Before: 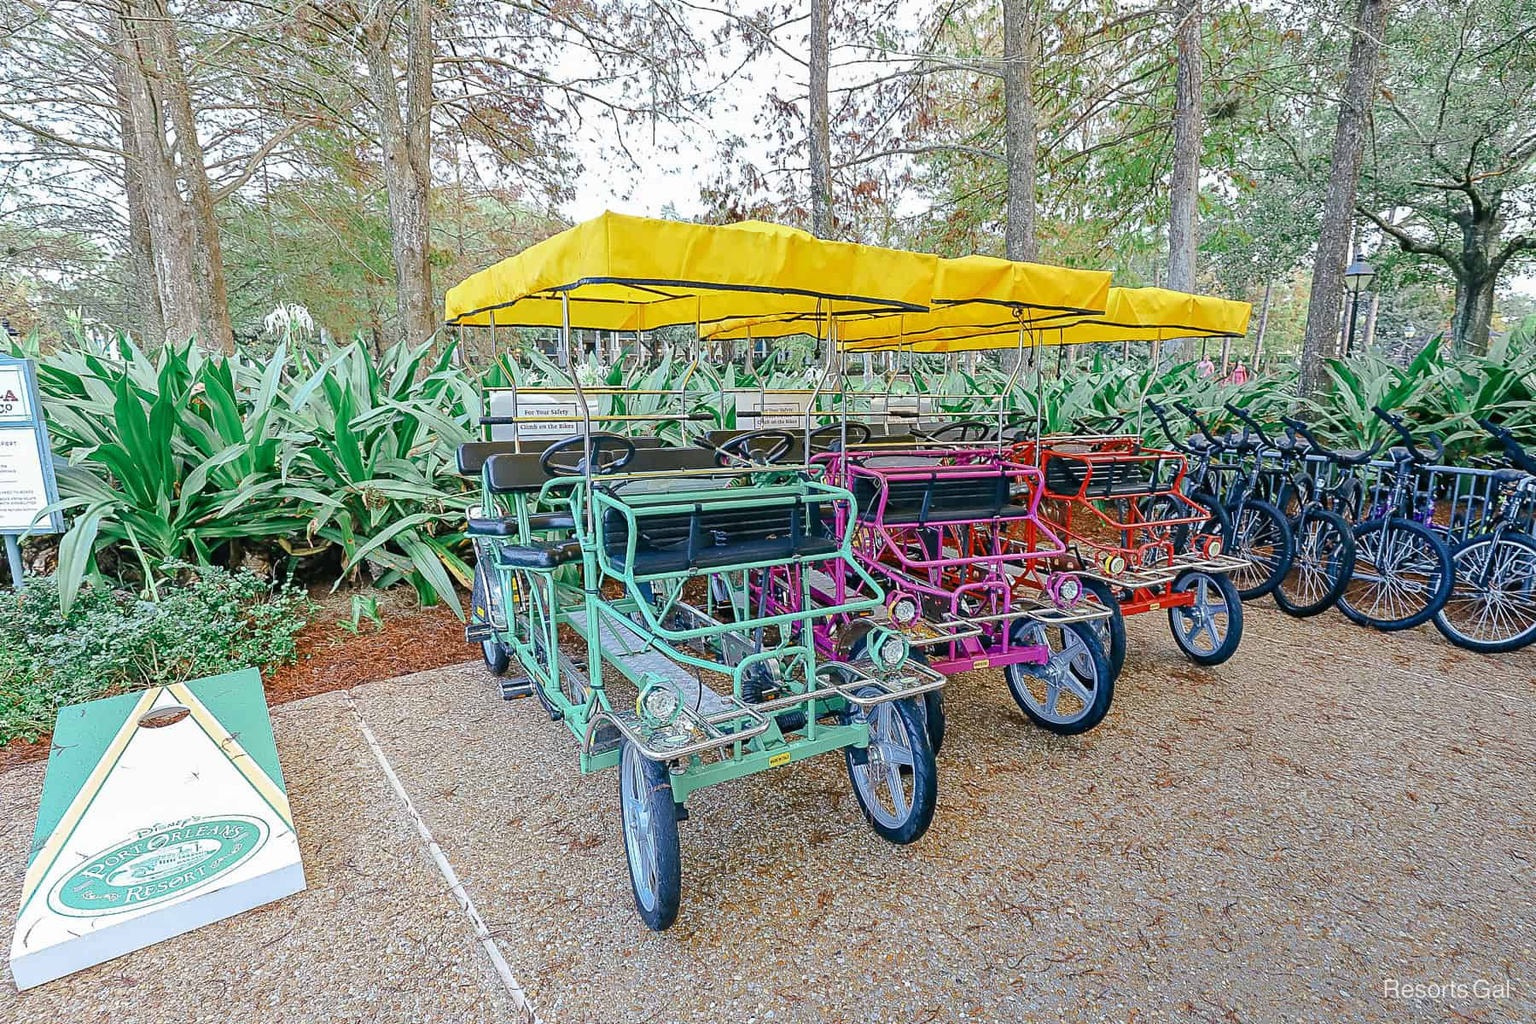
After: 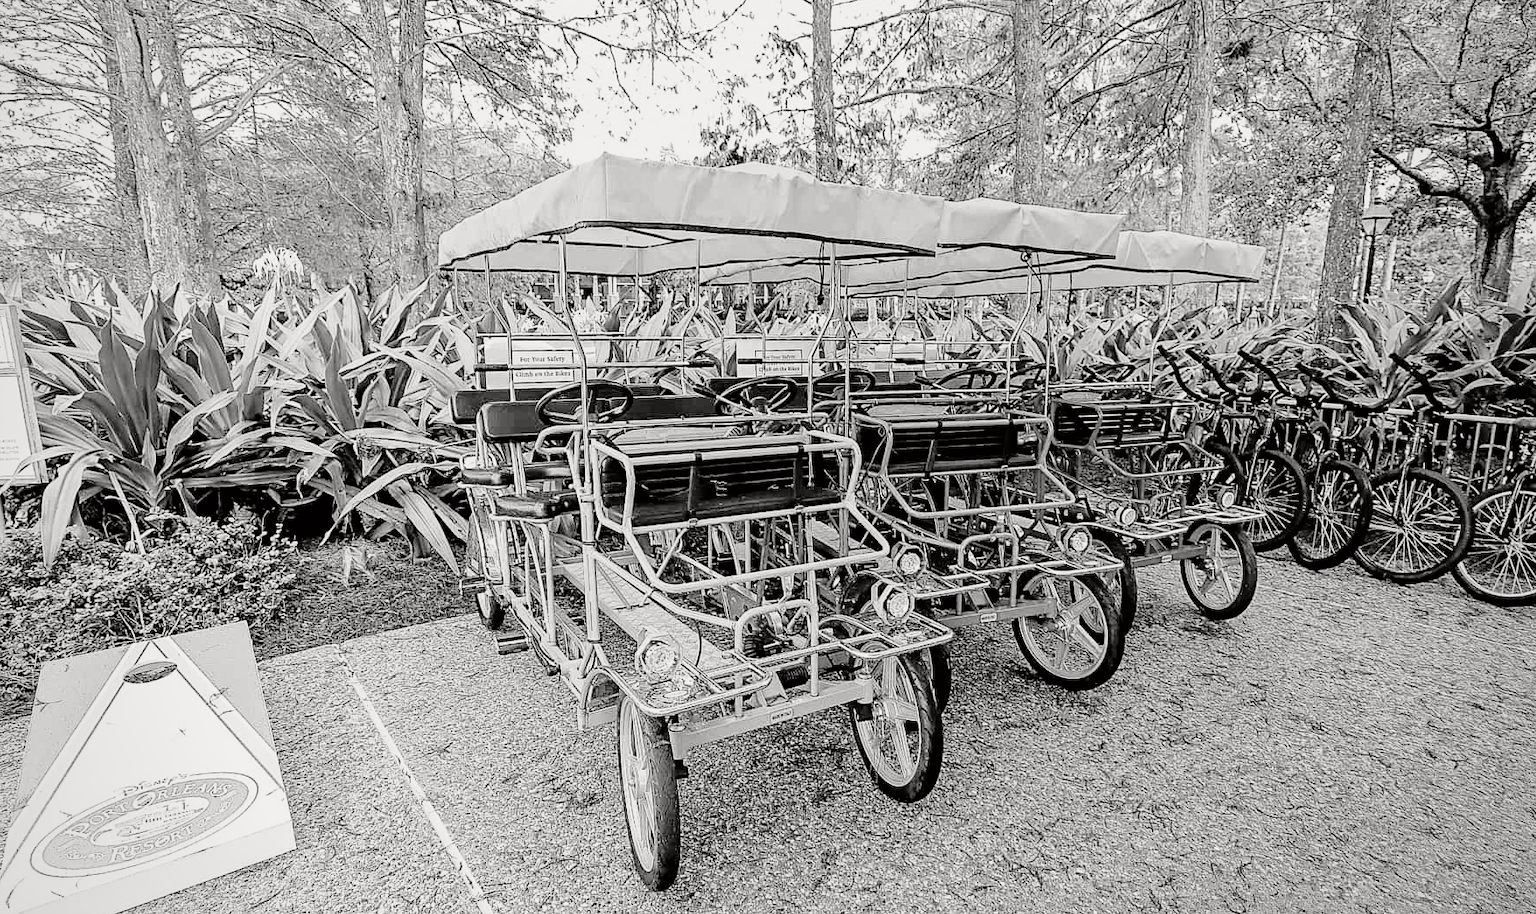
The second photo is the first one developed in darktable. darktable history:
vignetting: fall-off radius 94.95%, unbound false
crop: left 1.22%, top 6.092%, right 1.327%, bottom 6.875%
color calibration: output gray [0.28, 0.41, 0.31, 0], illuminant same as pipeline (D50), adaptation none (bypass), x 0.332, y 0.333, temperature 5020.01 K, saturation algorithm version 1 (2020)
filmic rgb: black relative exposure -5.09 EV, white relative exposure 3.49 EV, threshold 5.96 EV, hardness 3.17, contrast 1.197, highlights saturation mix -49.83%, color science v6 (2022), enable highlight reconstruction true
tone curve: curves: ch0 [(0, 0) (0.062, 0.023) (0.168, 0.142) (0.359, 0.44) (0.469, 0.544) (0.634, 0.722) (0.839, 0.909) (0.998, 0.978)]; ch1 [(0, 0) (0.437, 0.453) (0.472, 0.47) (0.502, 0.504) (0.527, 0.546) (0.568, 0.619) (0.608, 0.665) (0.669, 0.748) (0.859, 0.899) (1, 1)]; ch2 [(0, 0) (0.33, 0.301) (0.421, 0.443) (0.473, 0.501) (0.504, 0.504) (0.535, 0.564) (0.575, 0.625) (0.608, 0.676) (1, 1)], color space Lab, independent channels, preserve colors none
